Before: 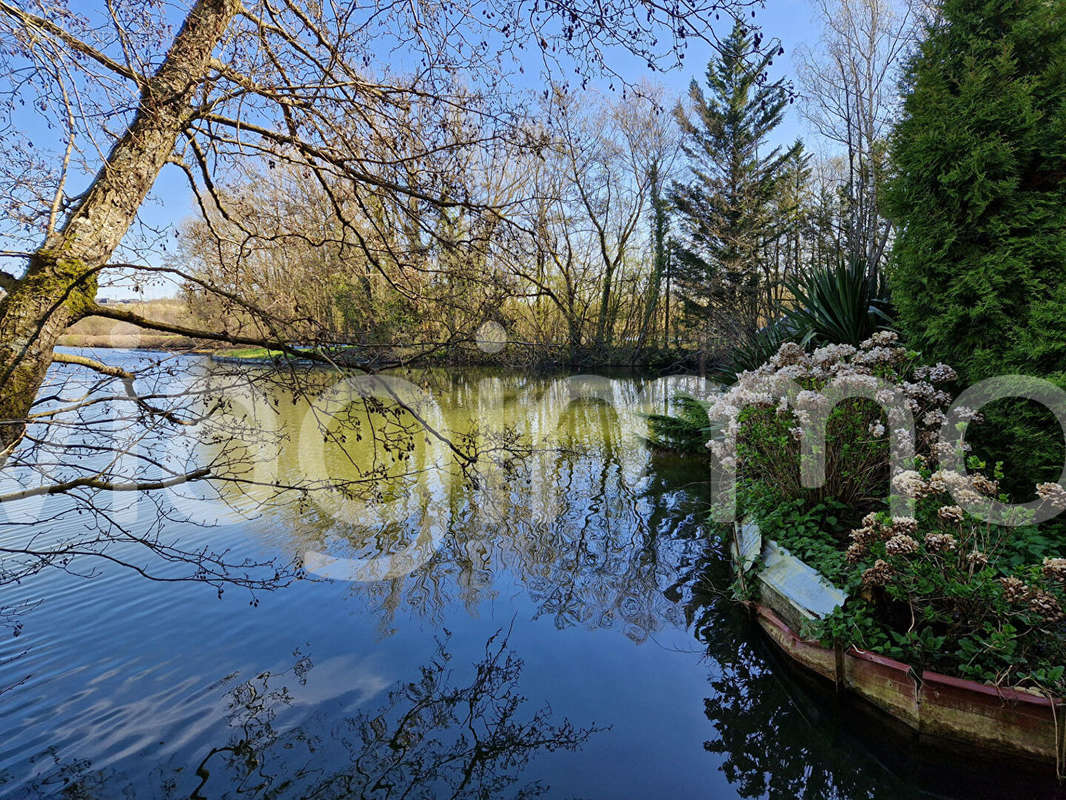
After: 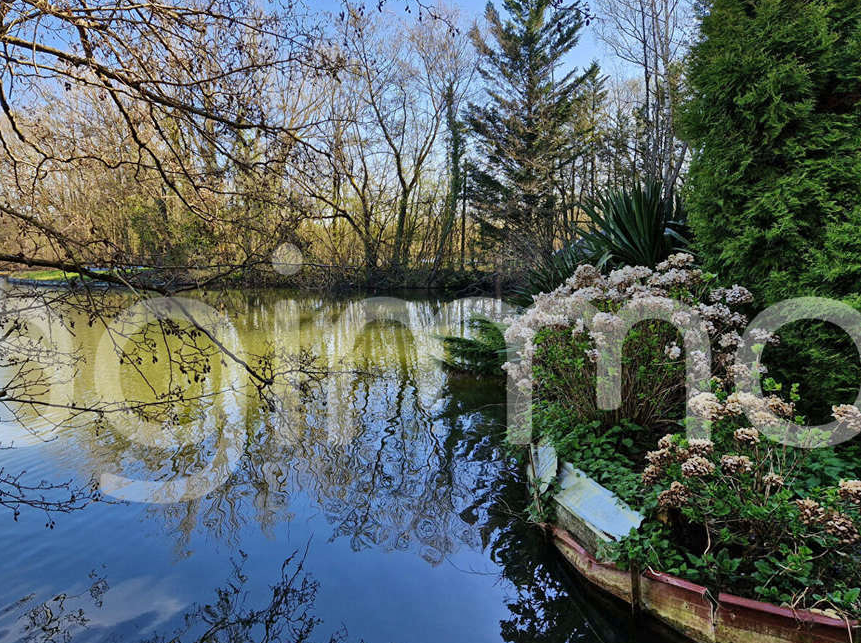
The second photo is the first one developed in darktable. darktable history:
crop: left 19.218%, top 9.771%, right 0%, bottom 9.76%
shadows and highlights: soften with gaussian
